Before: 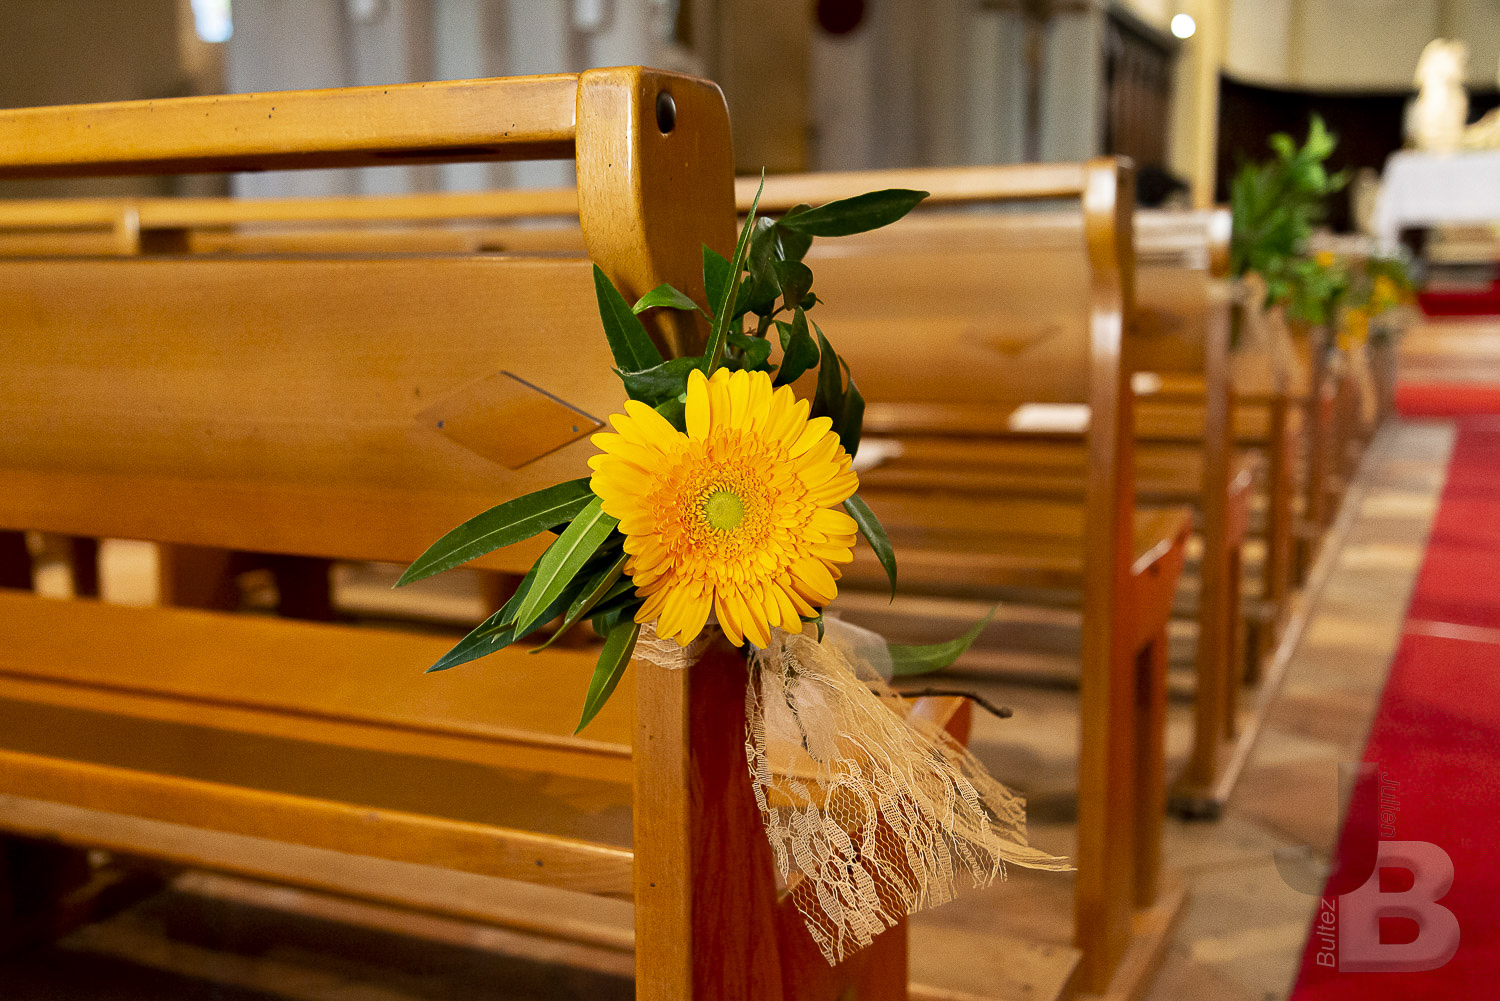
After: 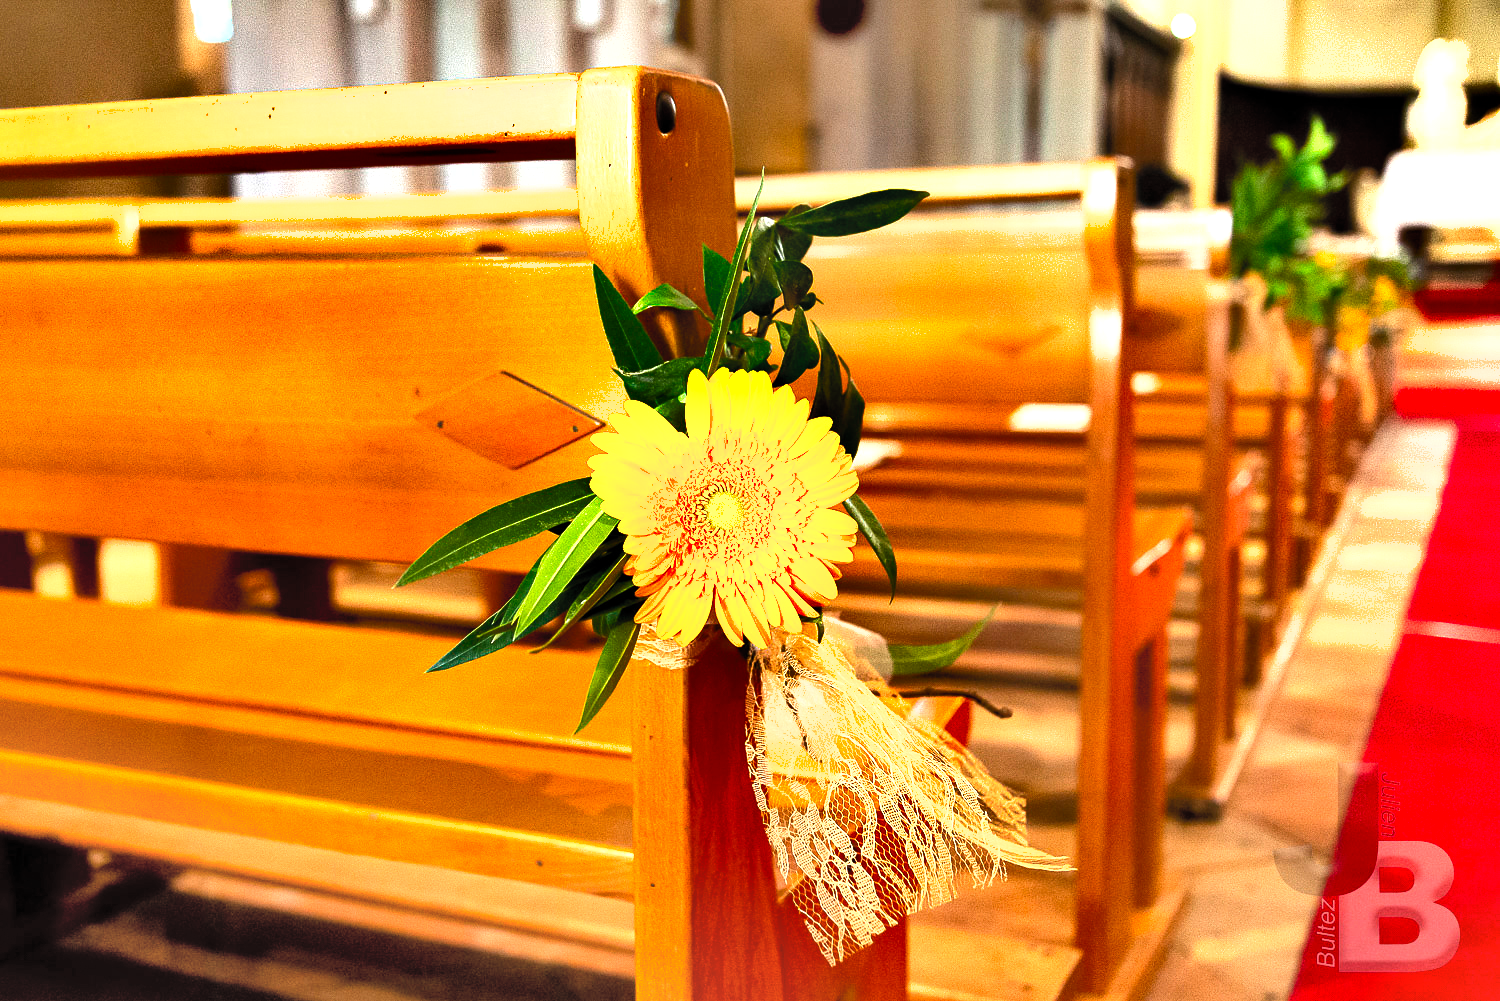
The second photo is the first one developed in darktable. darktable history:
contrast brightness saturation: brightness 0.279
shadows and highlights: white point adjustment 0.118, highlights -69.54, soften with gaussian
exposure: exposure 0.359 EV, compensate highlight preservation false
tone equalizer: -8 EV -1.05 EV, -7 EV -0.977 EV, -6 EV -0.866 EV, -5 EV -0.538 EV, -3 EV 0.585 EV, -2 EV 0.874 EV, -1 EV 0.985 EV, +0 EV 1.05 EV
